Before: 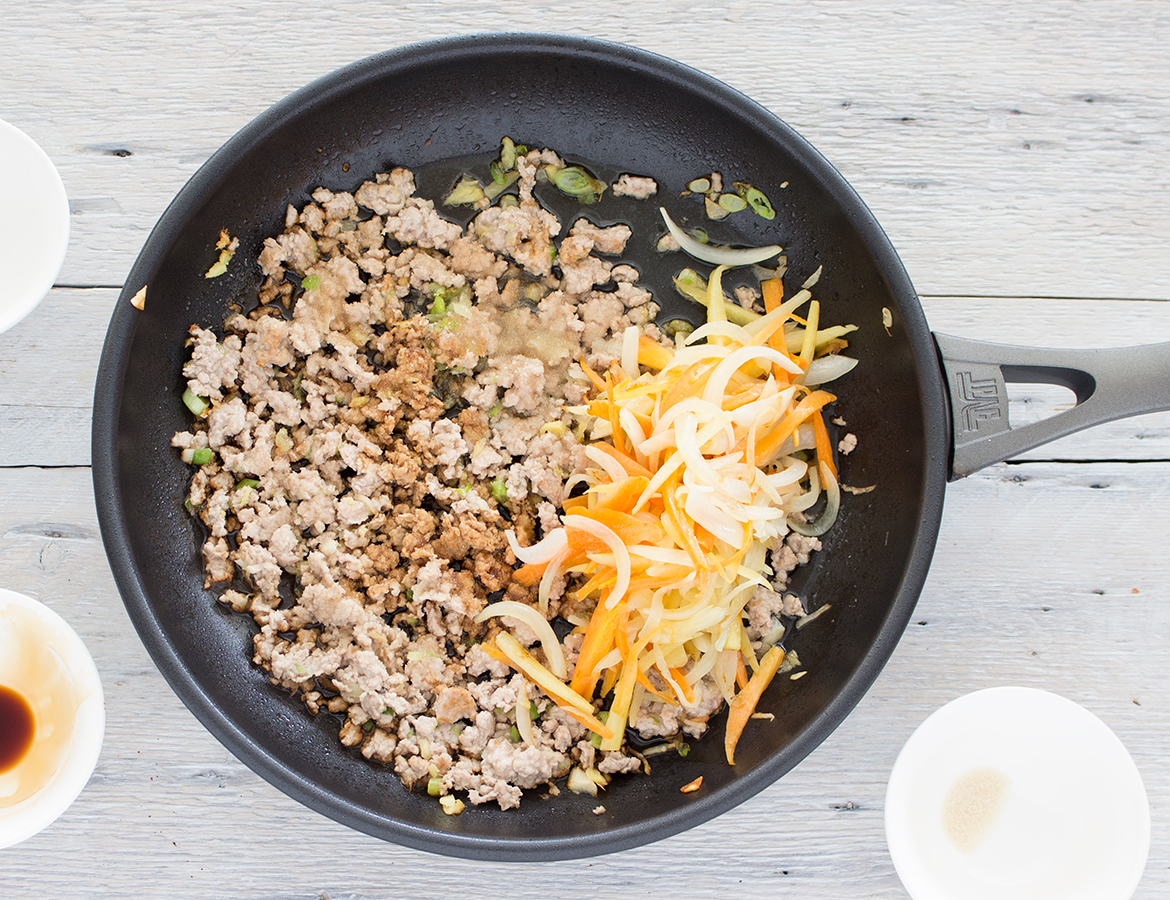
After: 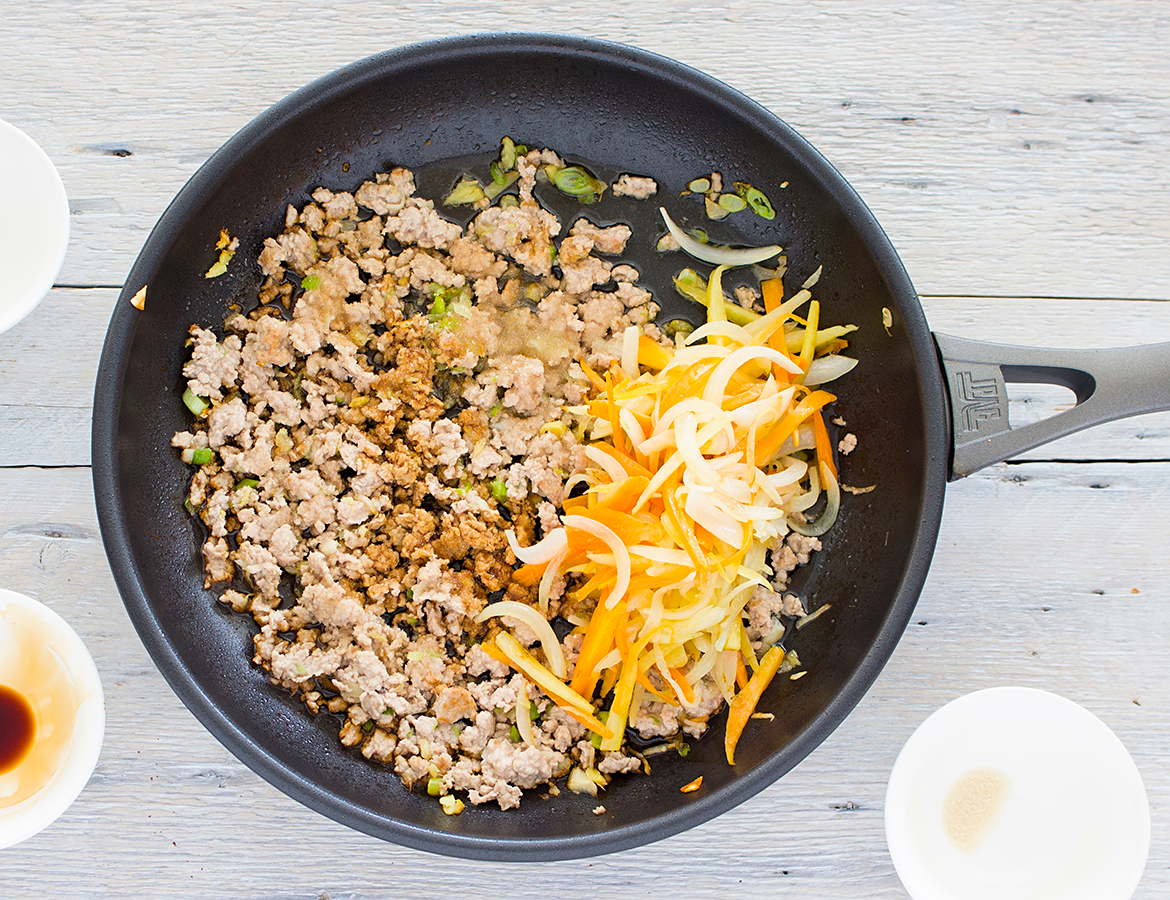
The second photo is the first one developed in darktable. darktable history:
color balance rgb: perceptual saturation grading › global saturation 25%, global vibrance 20%
sharpen: amount 0.2
